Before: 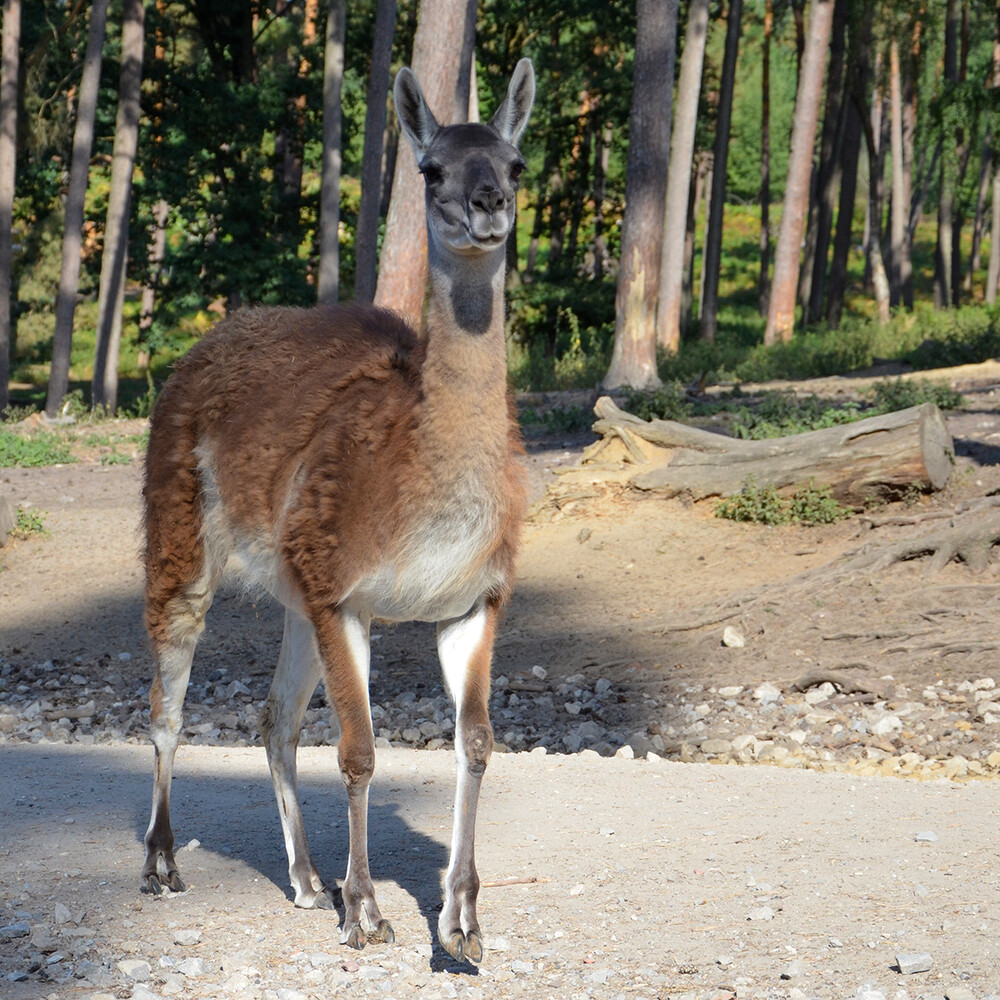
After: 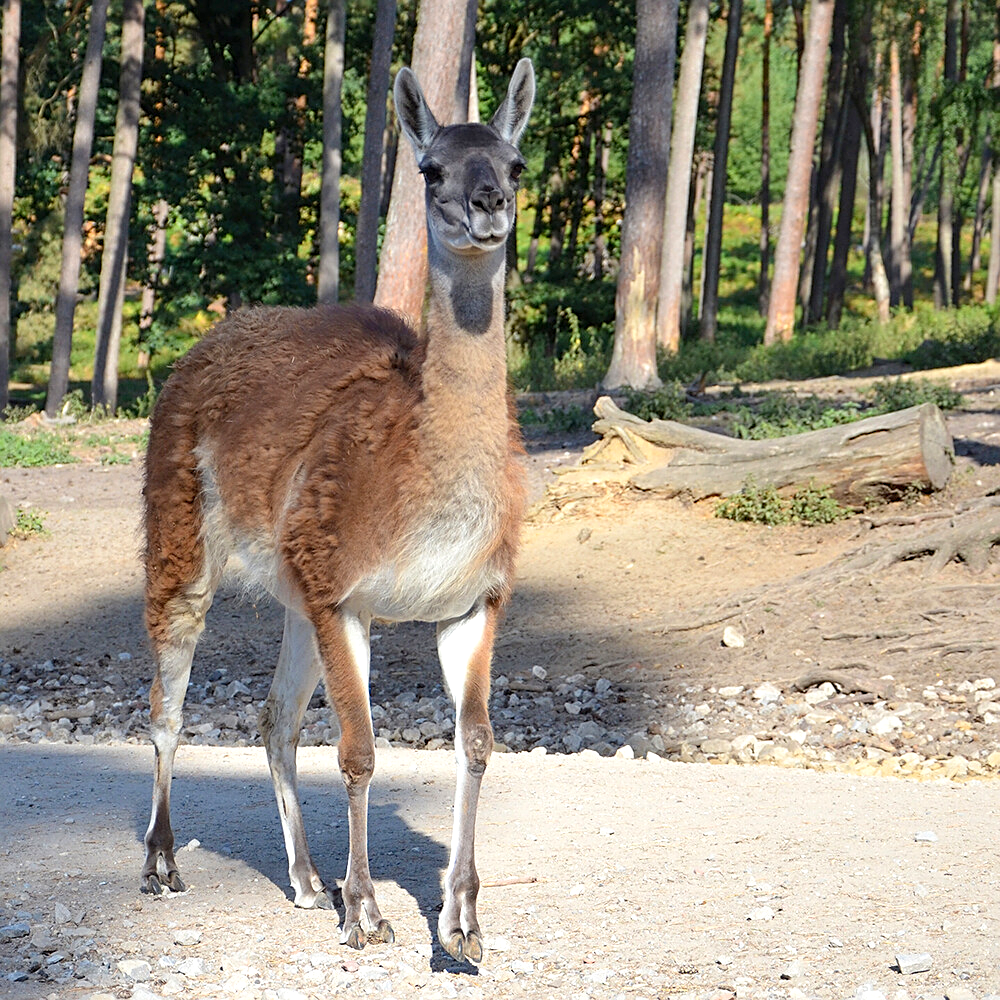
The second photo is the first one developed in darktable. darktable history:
sharpen: on, module defaults
levels: levels [0, 0.435, 0.917]
